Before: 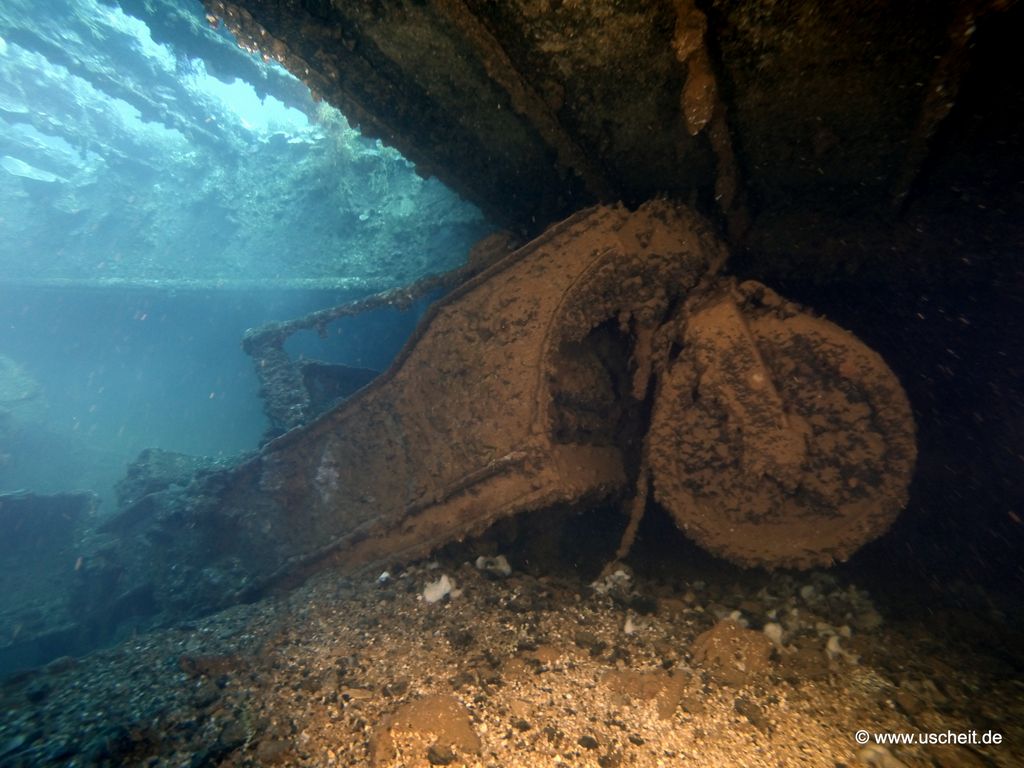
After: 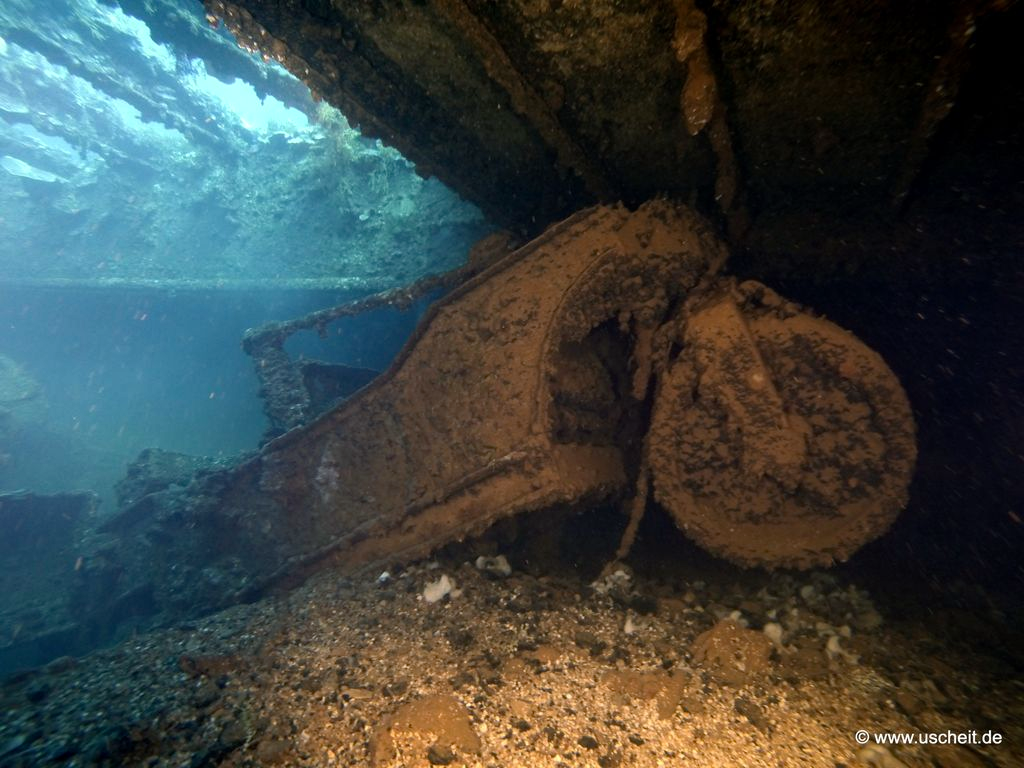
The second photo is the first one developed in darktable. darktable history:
haze removal: strength 0.29, distance 0.25, compatibility mode true, adaptive false
exposure: compensate highlight preservation false
